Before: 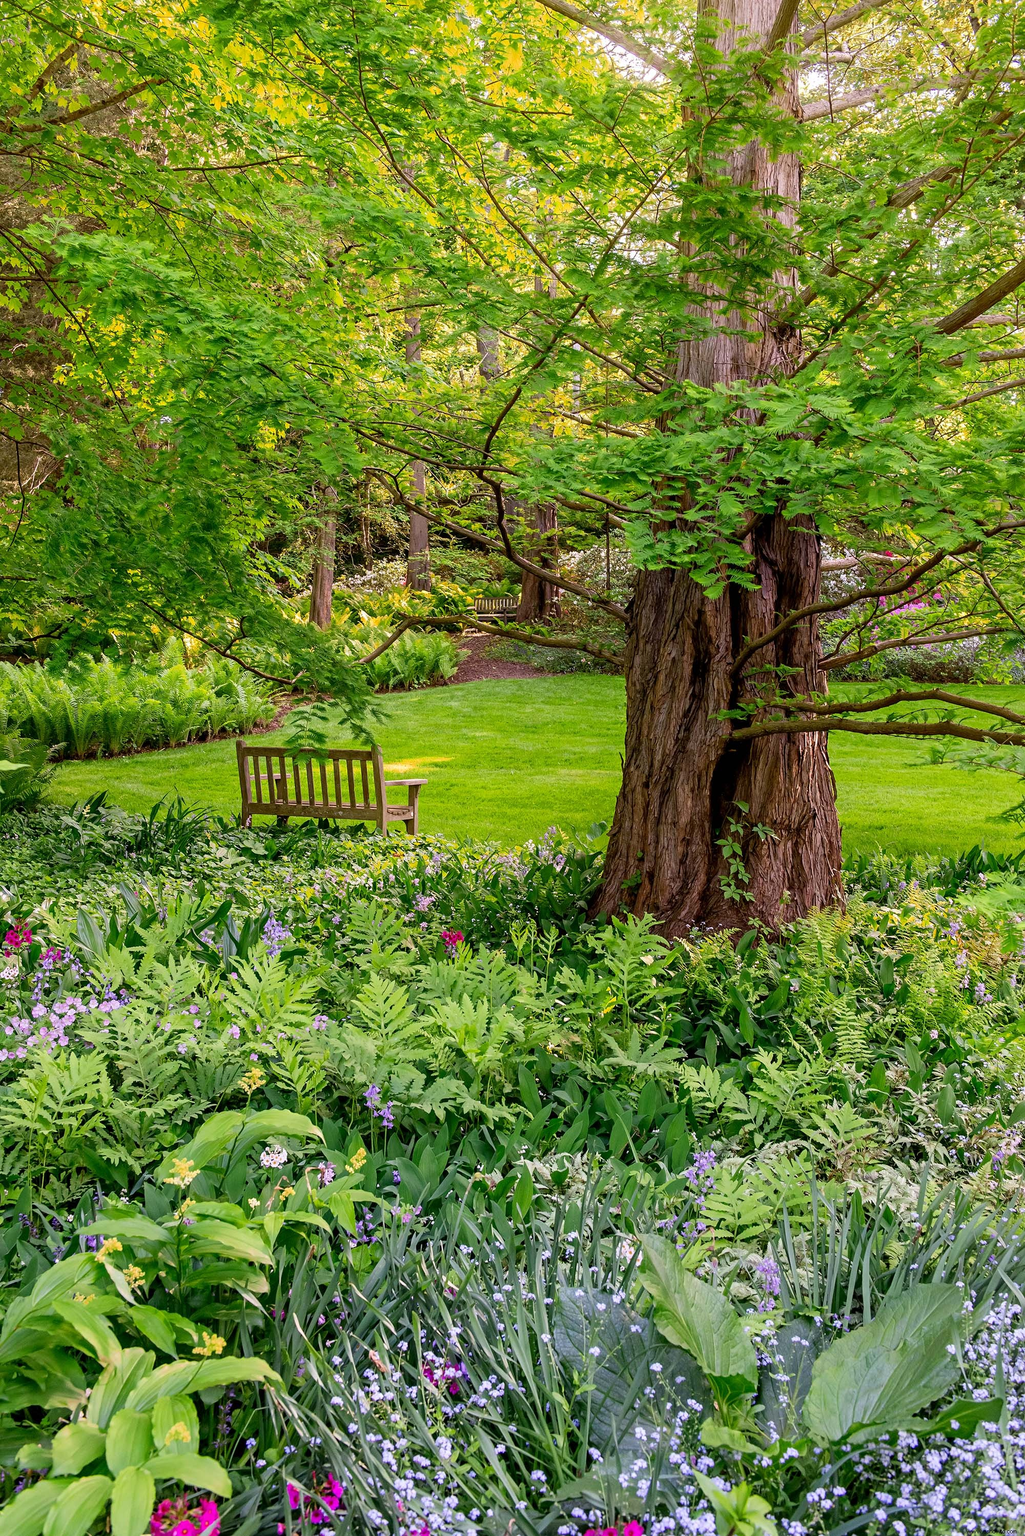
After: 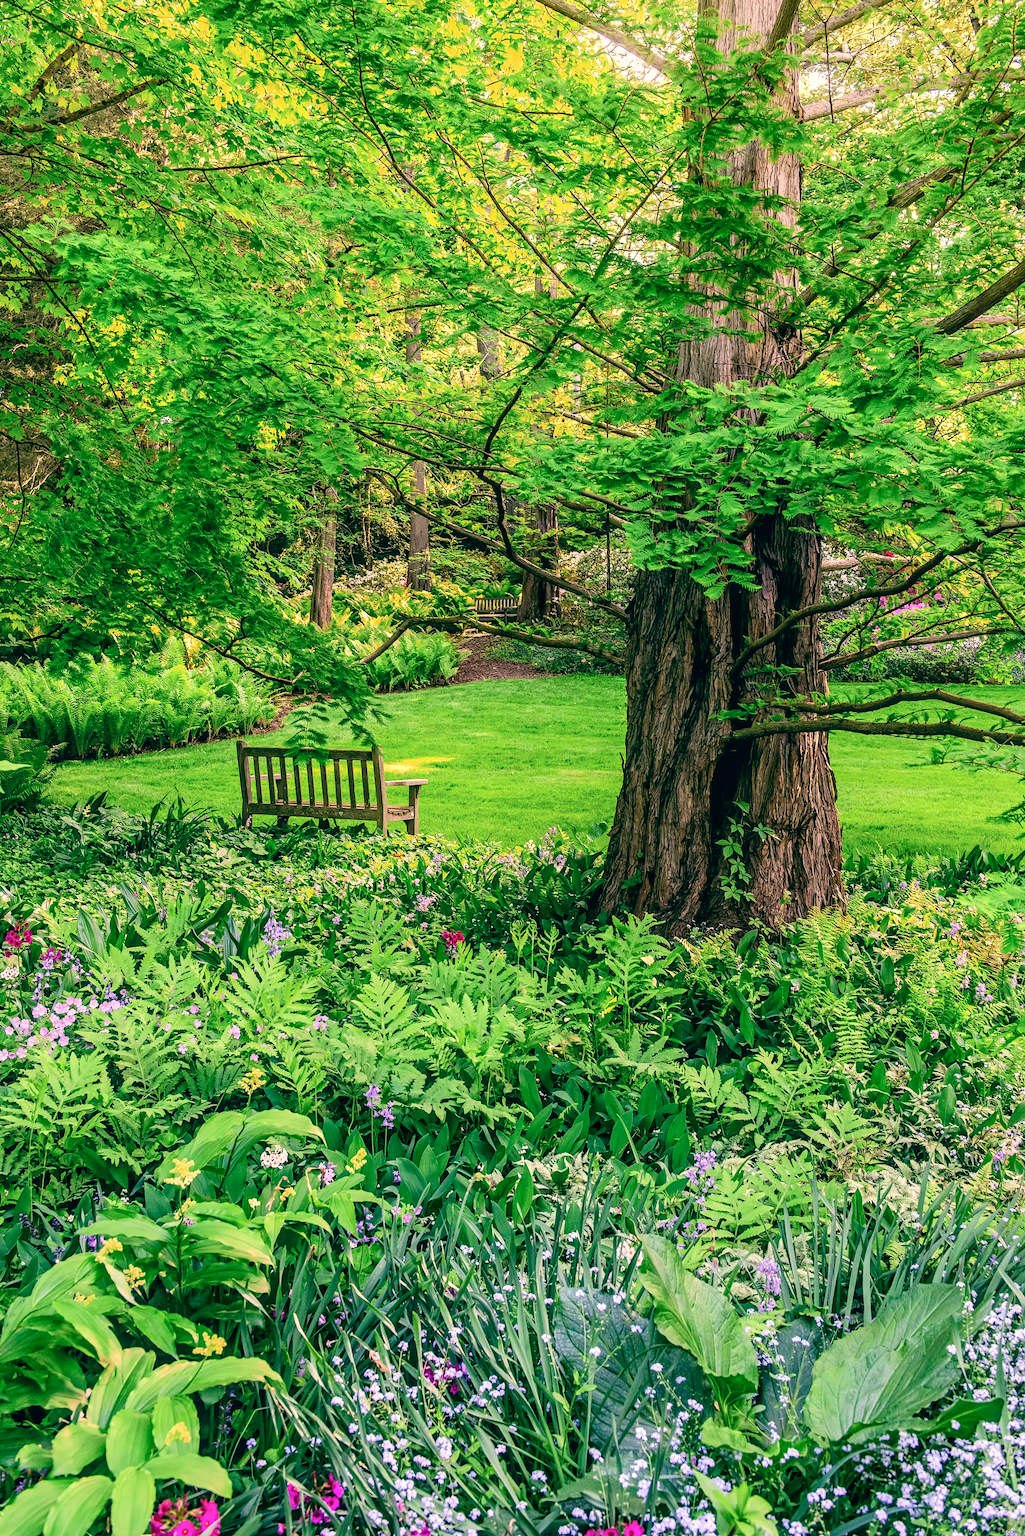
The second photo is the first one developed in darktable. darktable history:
local contrast: detail 130%
tone curve: curves: ch0 [(0, 0.013) (0.054, 0.018) (0.205, 0.191) (0.289, 0.292) (0.39, 0.424) (0.493, 0.551) (0.666, 0.743) (0.795, 0.841) (1, 0.998)]; ch1 [(0, 0) (0.385, 0.343) (0.439, 0.415) (0.494, 0.495) (0.501, 0.501) (0.51, 0.509) (0.548, 0.554) (0.586, 0.601) (0.66, 0.687) (0.783, 0.804) (1, 1)]; ch2 [(0, 0) (0.304, 0.31) (0.403, 0.399) (0.441, 0.428) (0.47, 0.469) (0.498, 0.496) (0.524, 0.538) (0.566, 0.579) (0.633, 0.665) (0.7, 0.711) (1, 1)], color space Lab, independent channels, preserve colors none
color balance: lift [1.005, 0.99, 1.007, 1.01], gamma [1, 0.979, 1.011, 1.021], gain [0.923, 1.098, 1.025, 0.902], input saturation 90.45%, contrast 7.73%, output saturation 105.91%
